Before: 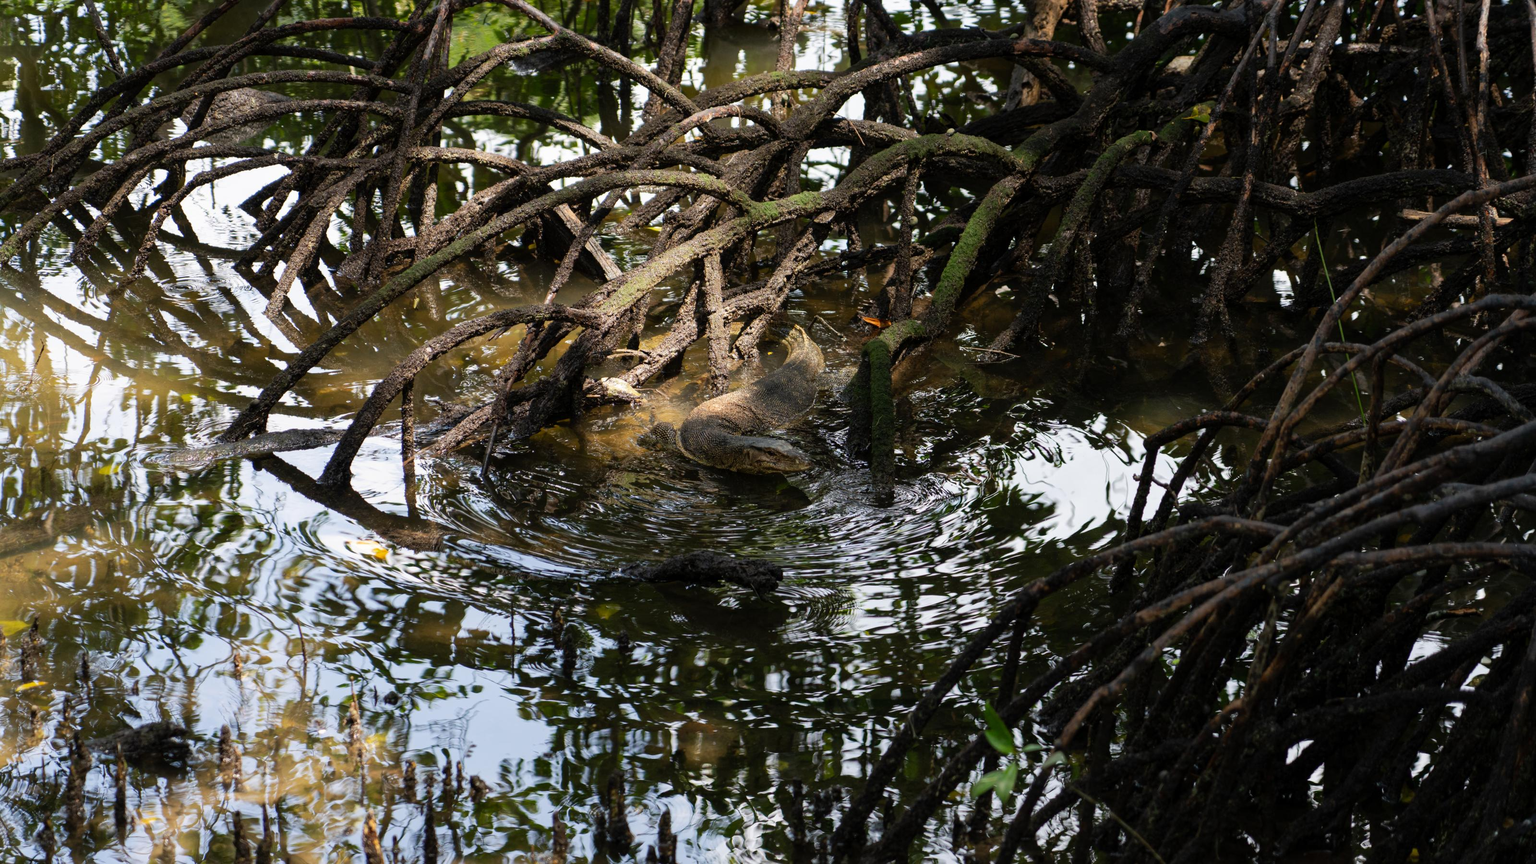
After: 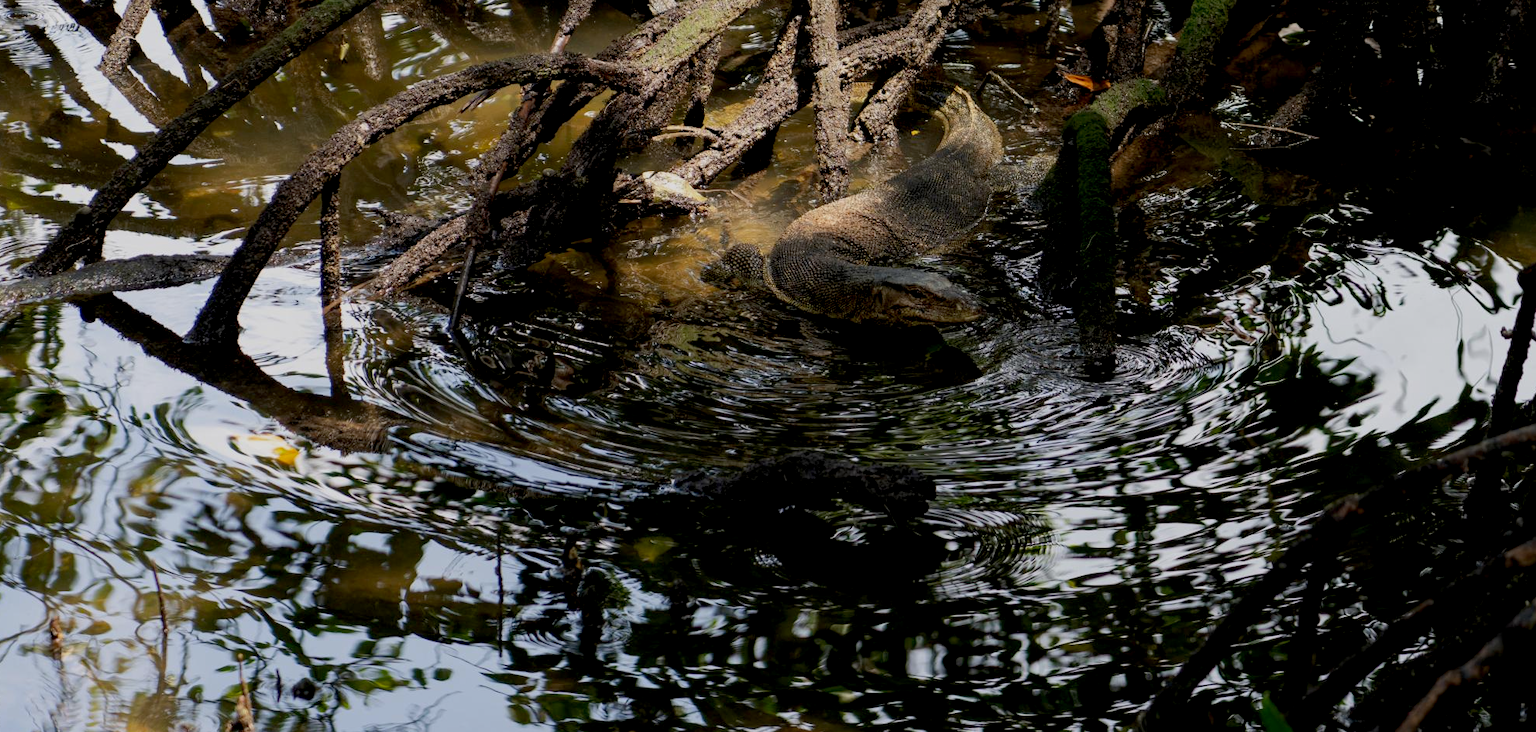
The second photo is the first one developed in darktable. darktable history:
crop: left 13.24%, top 31.428%, right 24.779%, bottom 15.978%
exposure: black level correction 0.011, exposure -0.475 EV, compensate highlight preservation false
